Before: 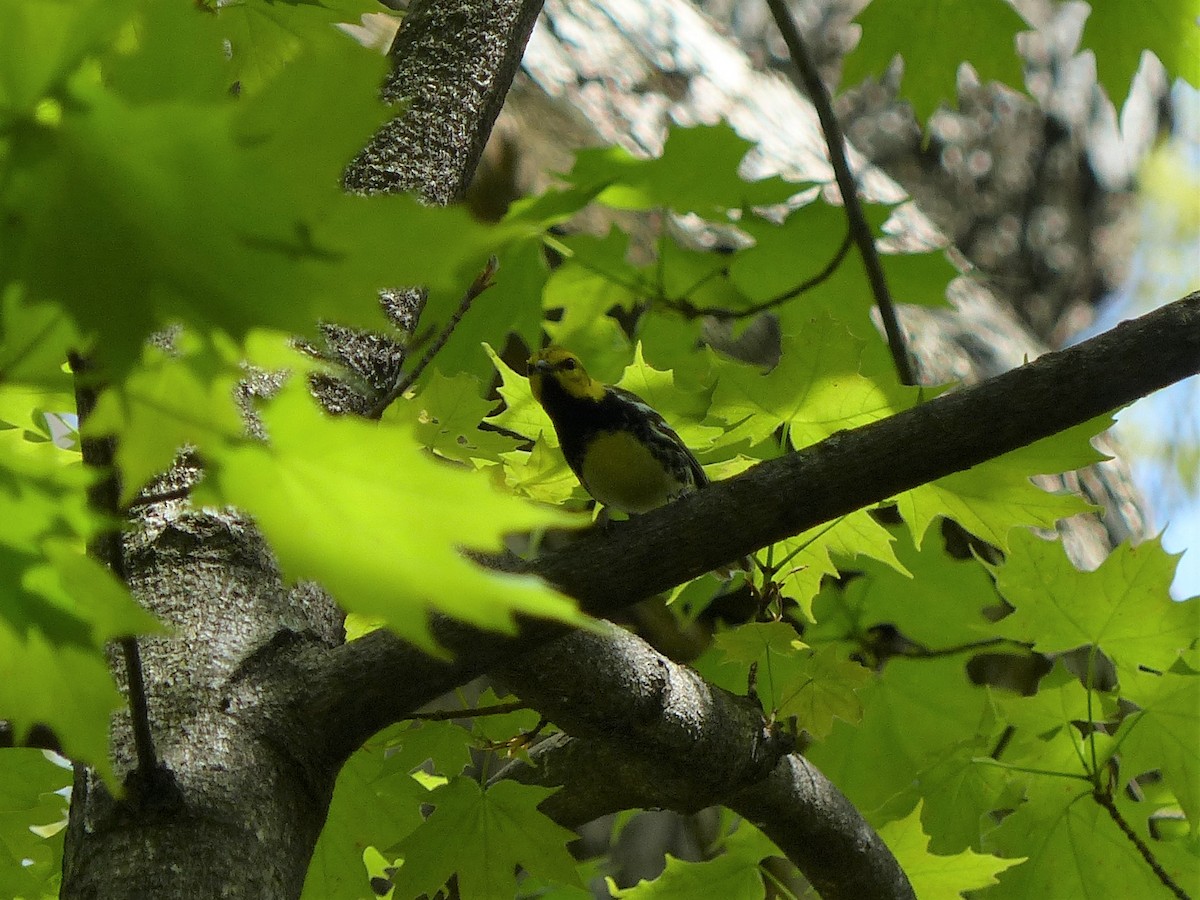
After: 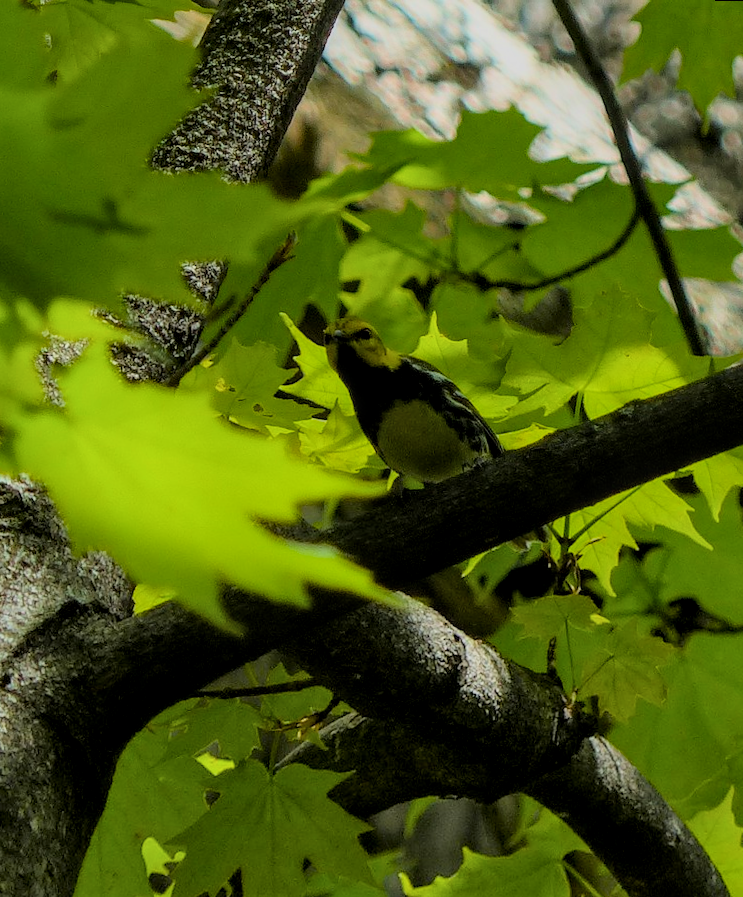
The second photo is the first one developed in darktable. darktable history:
local contrast: on, module defaults
crop and rotate: left 14.385%, right 18.948%
tone equalizer: on, module defaults
filmic rgb: black relative exposure -7.65 EV, white relative exposure 4.56 EV, hardness 3.61, color science v6 (2022)
color balance rgb: perceptual saturation grading › global saturation 25%, global vibrance 20%
rotate and perspective: rotation 0.215°, lens shift (vertical) -0.139, crop left 0.069, crop right 0.939, crop top 0.002, crop bottom 0.996
